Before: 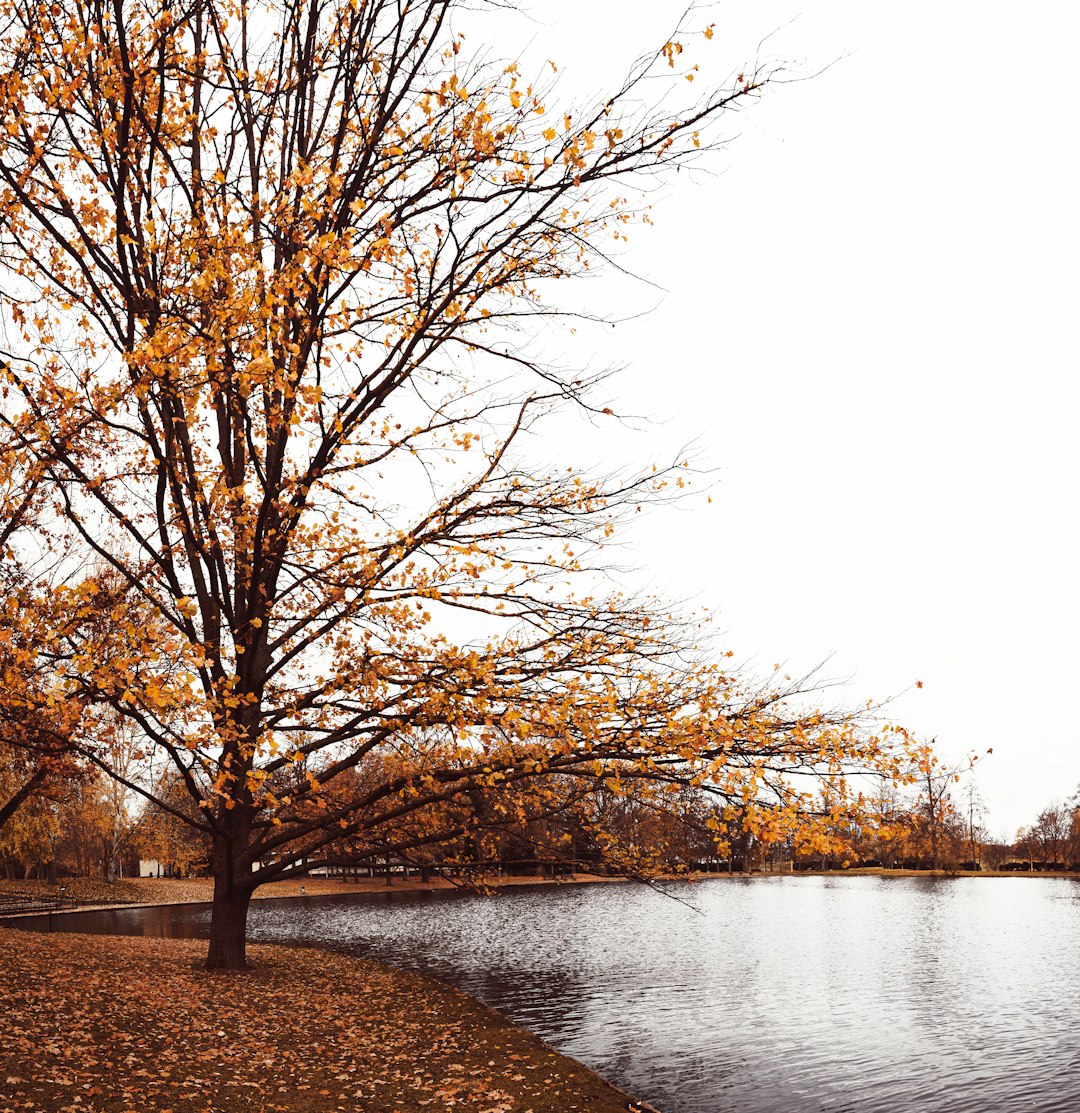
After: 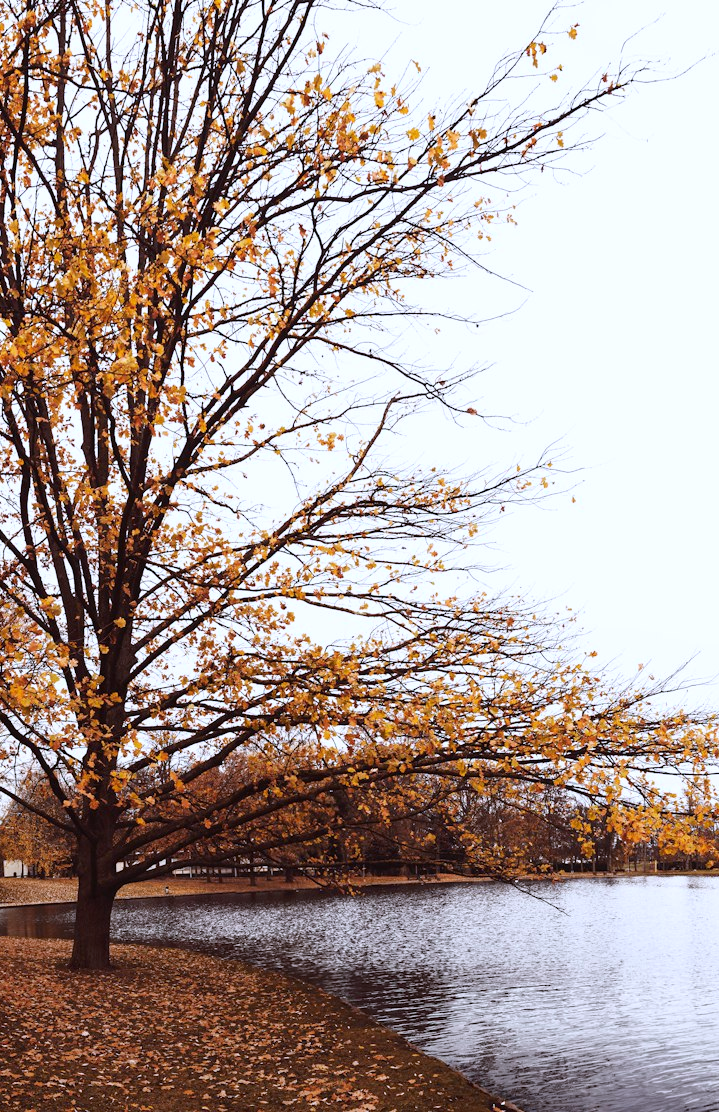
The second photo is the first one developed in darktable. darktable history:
white balance: red 0.967, blue 1.119, emerald 0.756
crop and rotate: left 12.673%, right 20.66%
